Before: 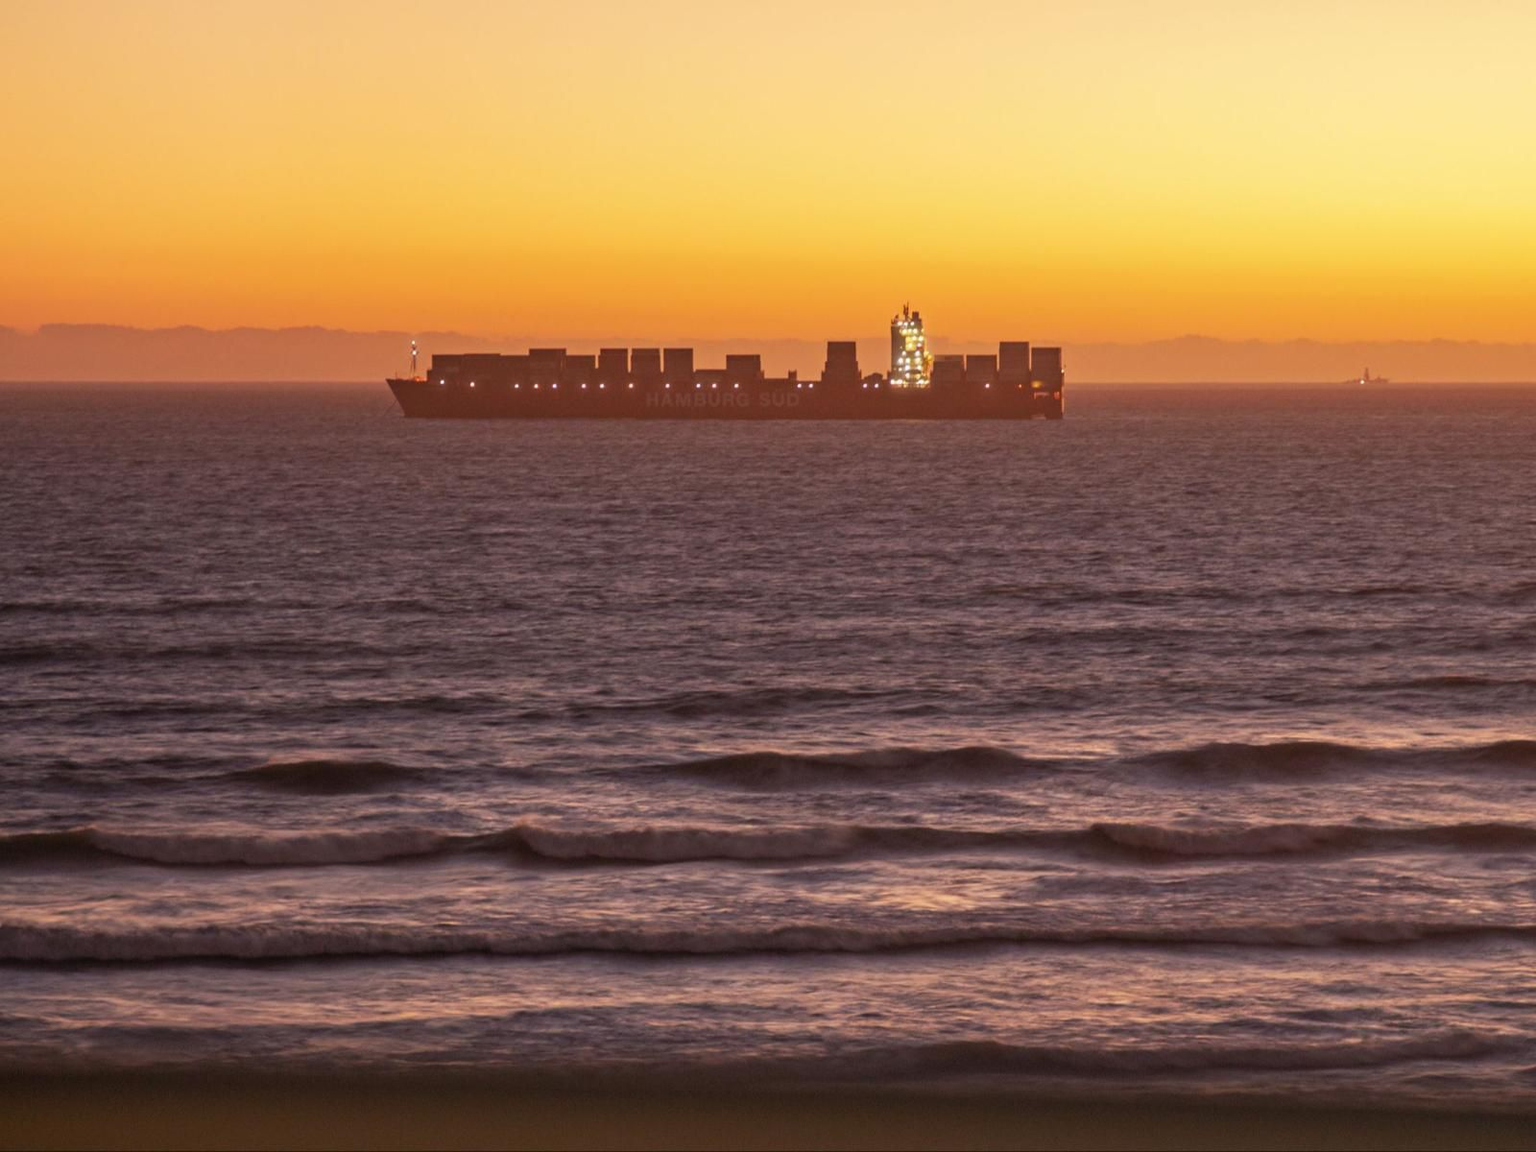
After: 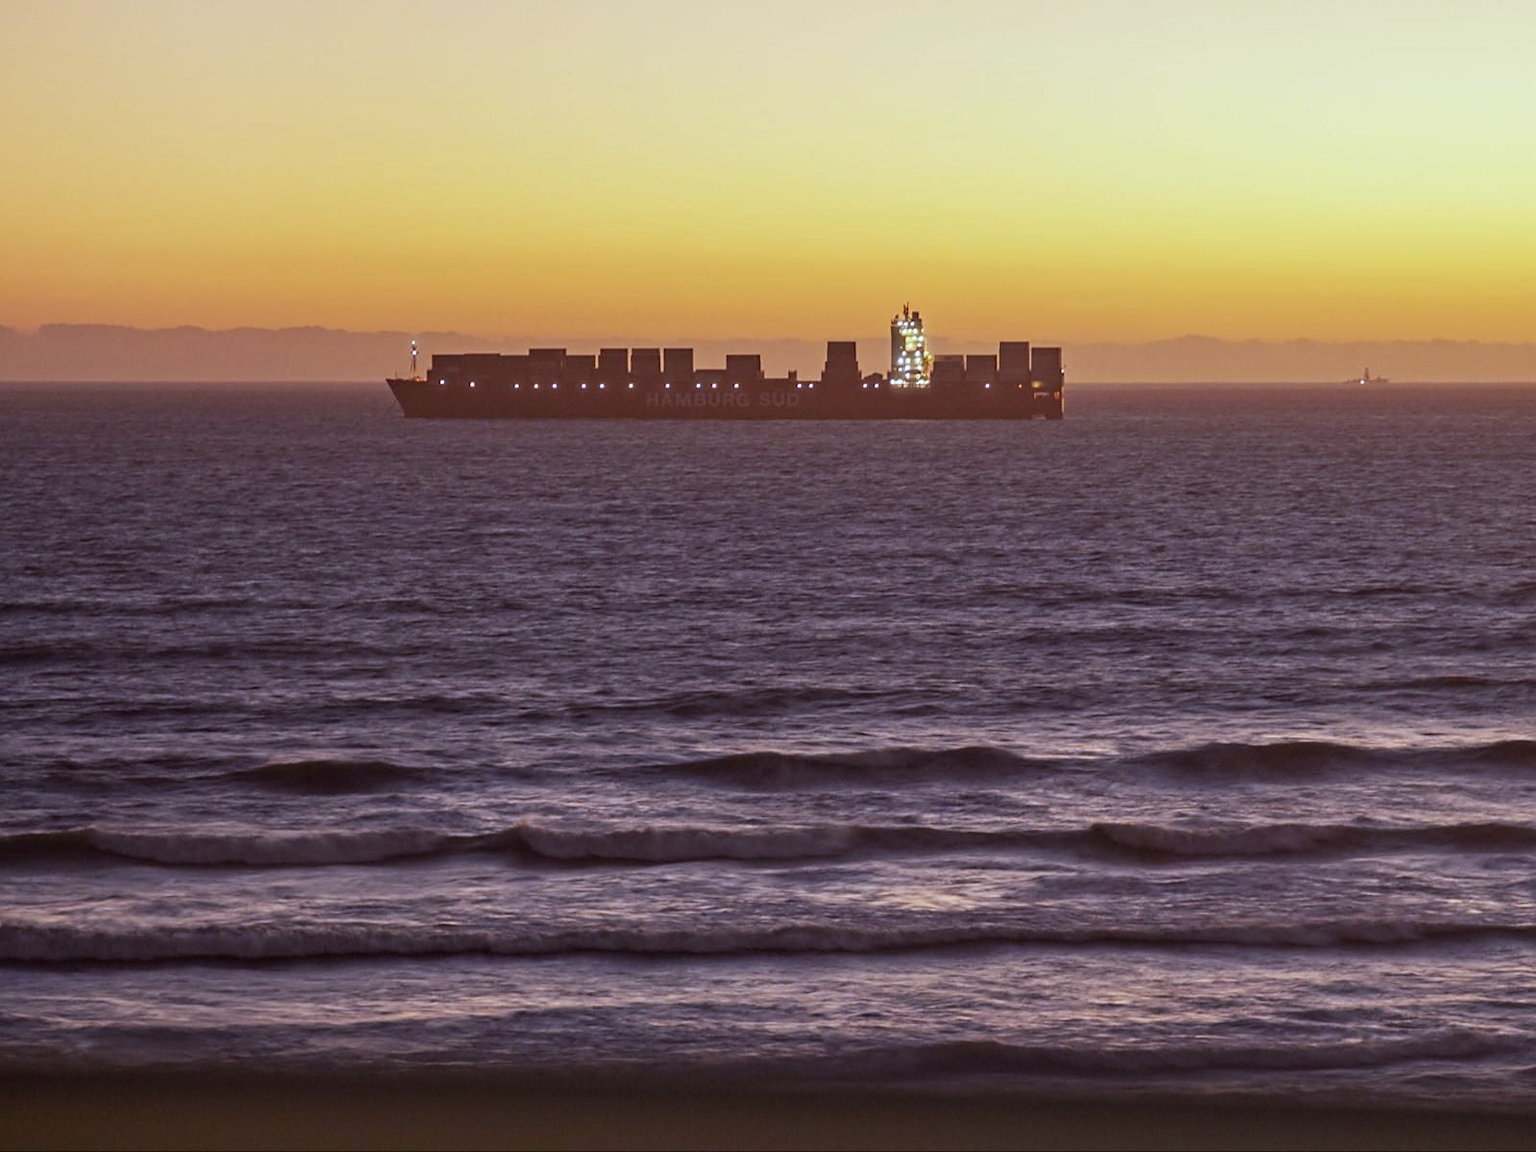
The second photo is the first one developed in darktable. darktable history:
white balance: red 0.871, blue 1.249
contrast brightness saturation: contrast 0.11, saturation -0.17
color correction: highlights a* -0.95, highlights b* 4.5, shadows a* 3.55
sharpen: radius 1.864, amount 0.398, threshold 1.271
